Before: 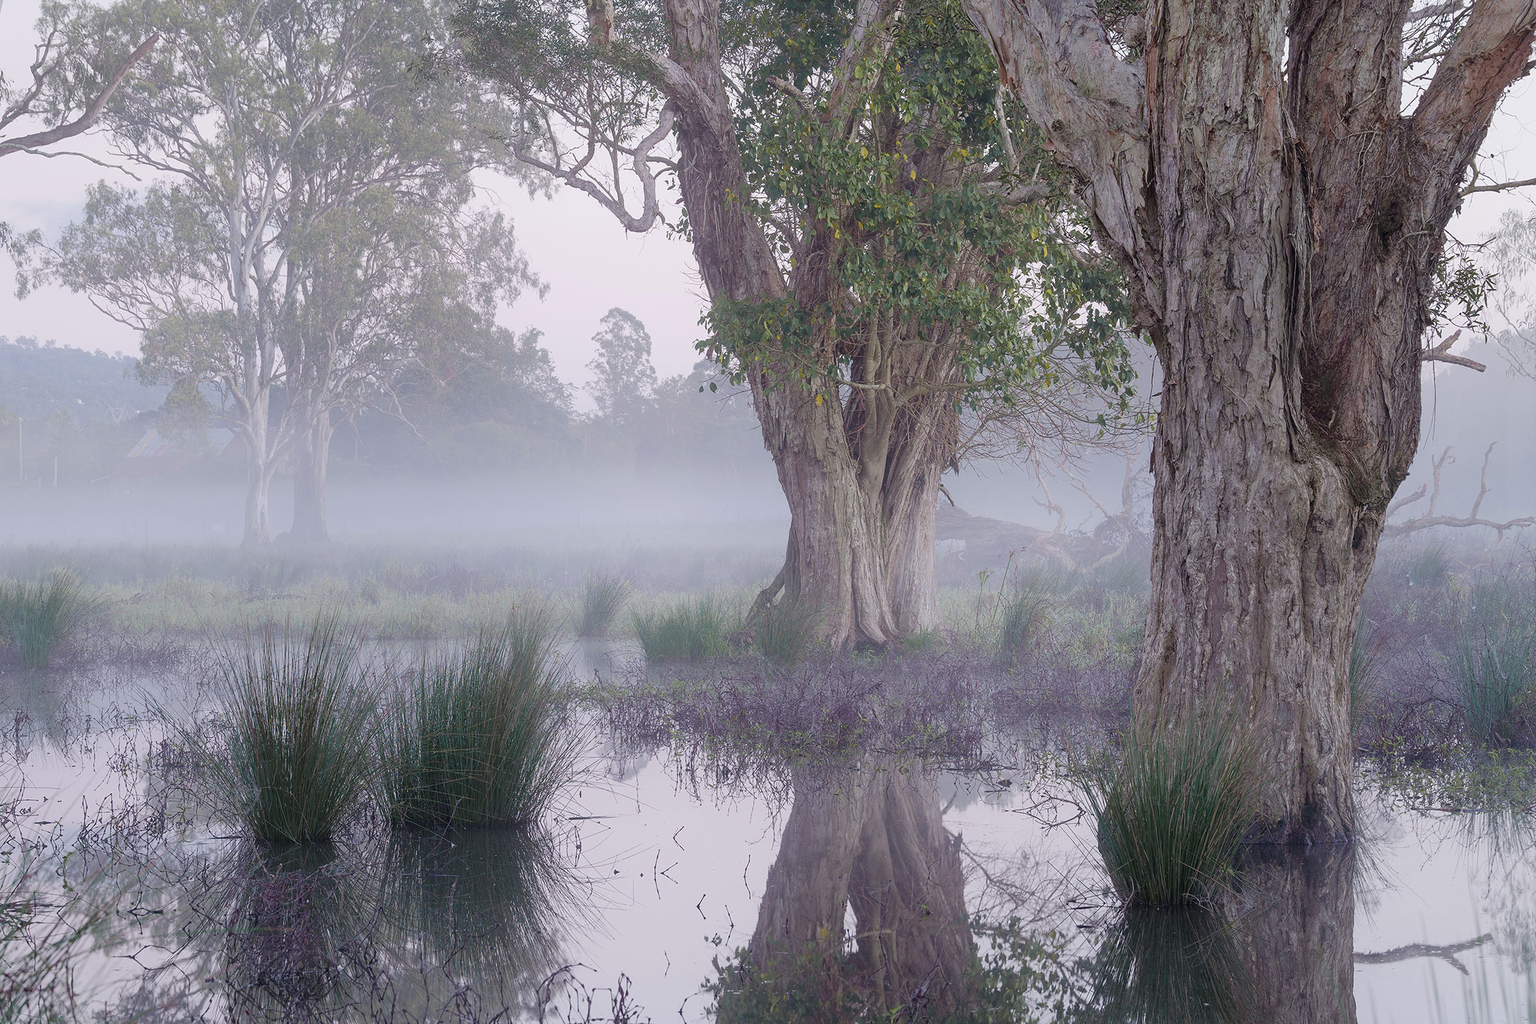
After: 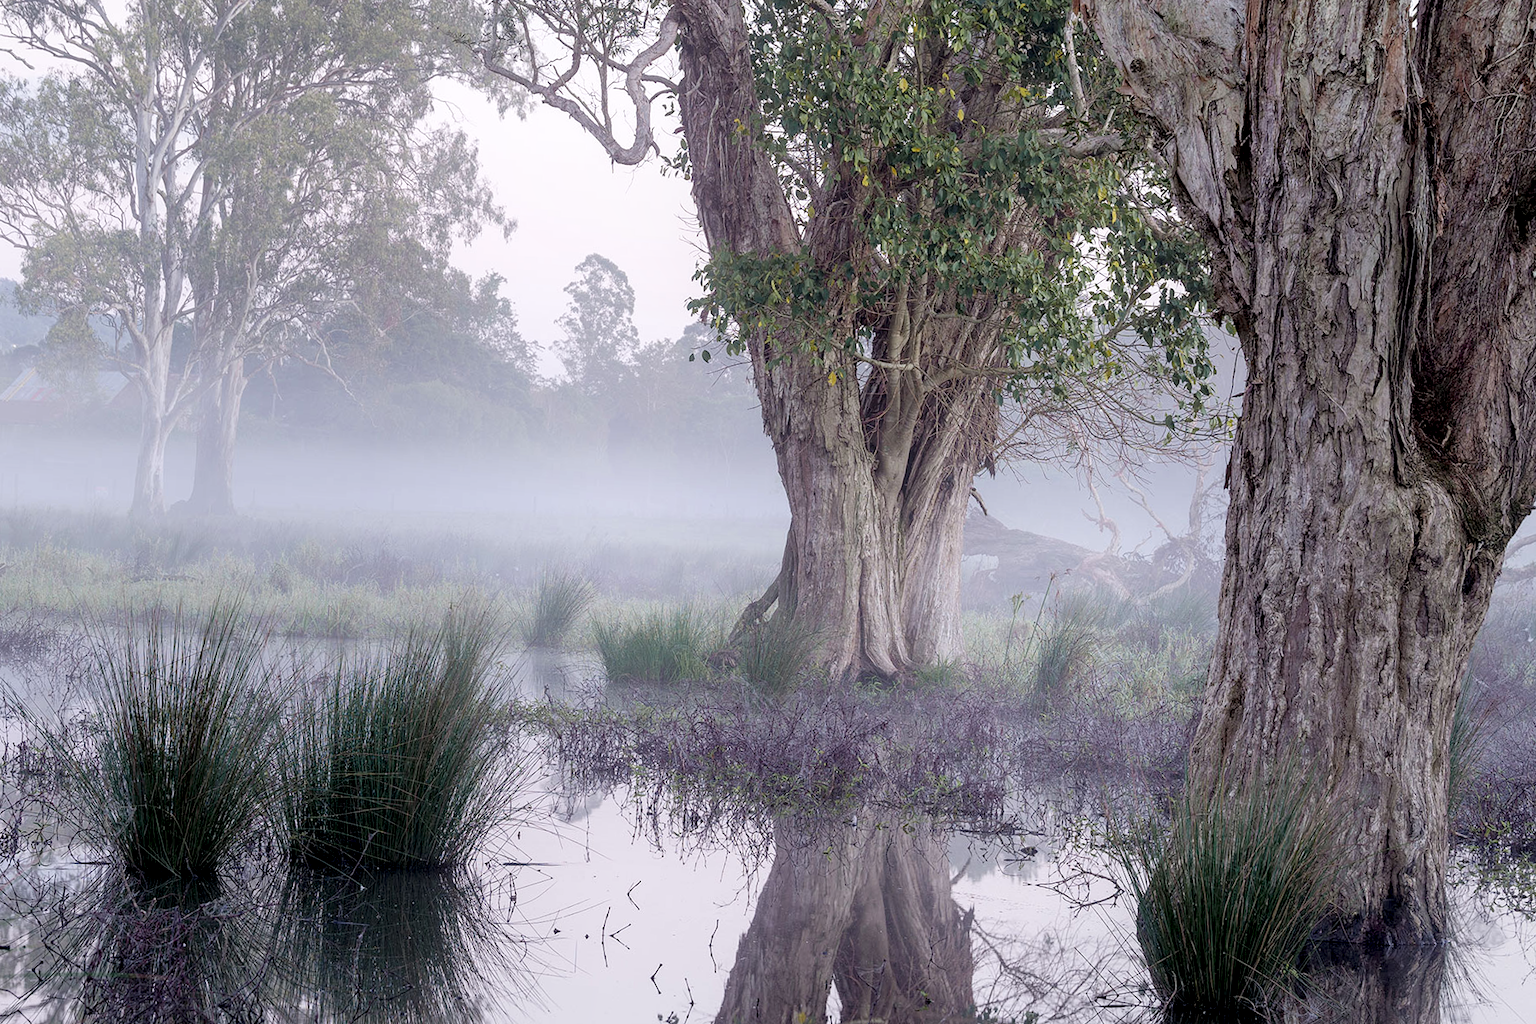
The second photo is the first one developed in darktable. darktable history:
exposure: black level correction 0.007, exposure 0.159 EV, compensate highlight preservation false
white balance: emerald 1
filmic rgb: black relative exposure -12.8 EV, white relative exposure 2.8 EV, threshold 3 EV, target black luminance 0%, hardness 8.54, latitude 70.41%, contrast 1.133, shadows ↔ highlights balance -0.395%, color science v4 (2020), enable highlight reconstruction true
crop and rotate: angle -3.27°, left 5.211%, top 5.211%, right 4.607%, bottom 4.607%
local contrast: highlights 25%, shadows 75%, midtone range 0.75
